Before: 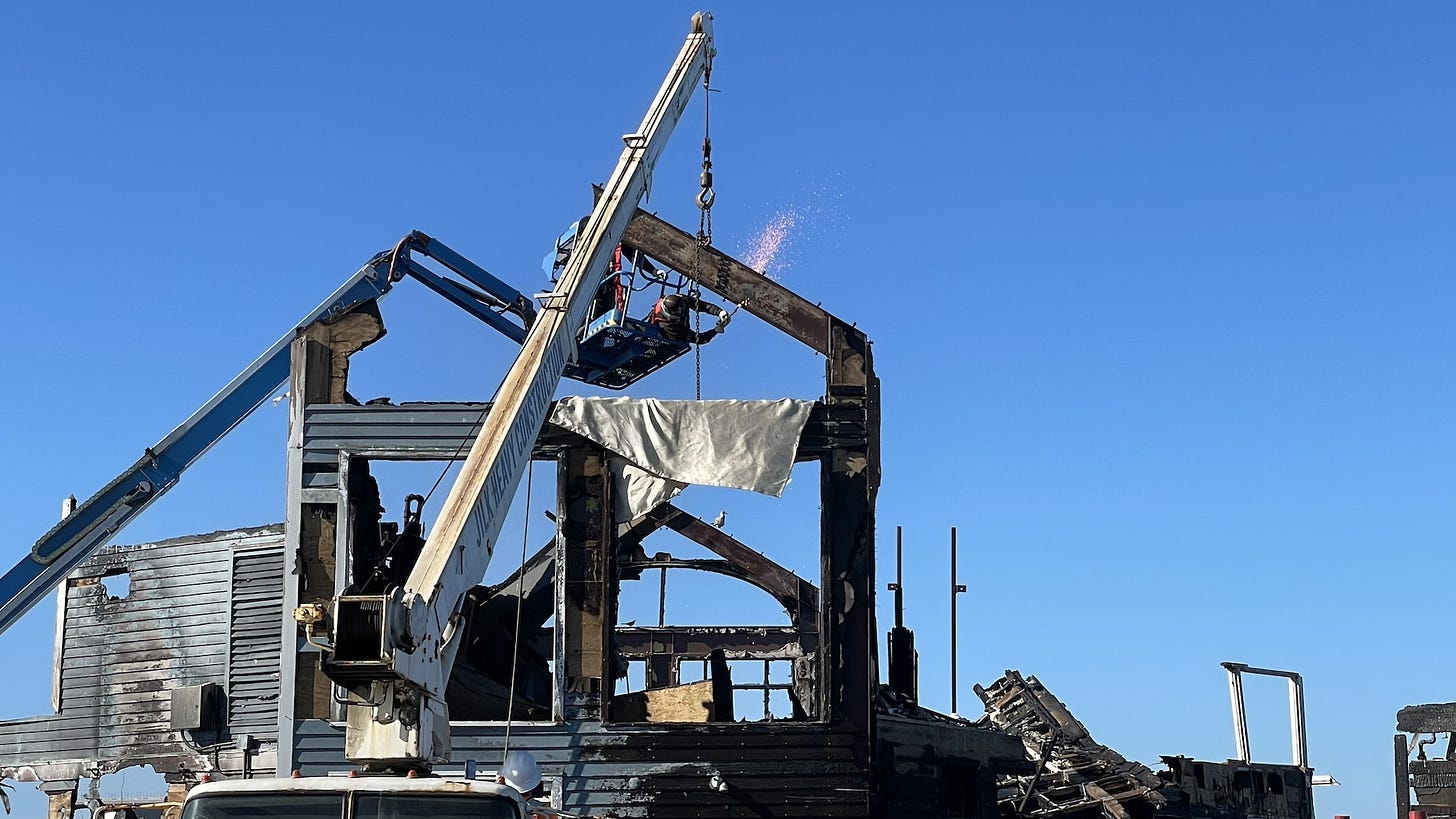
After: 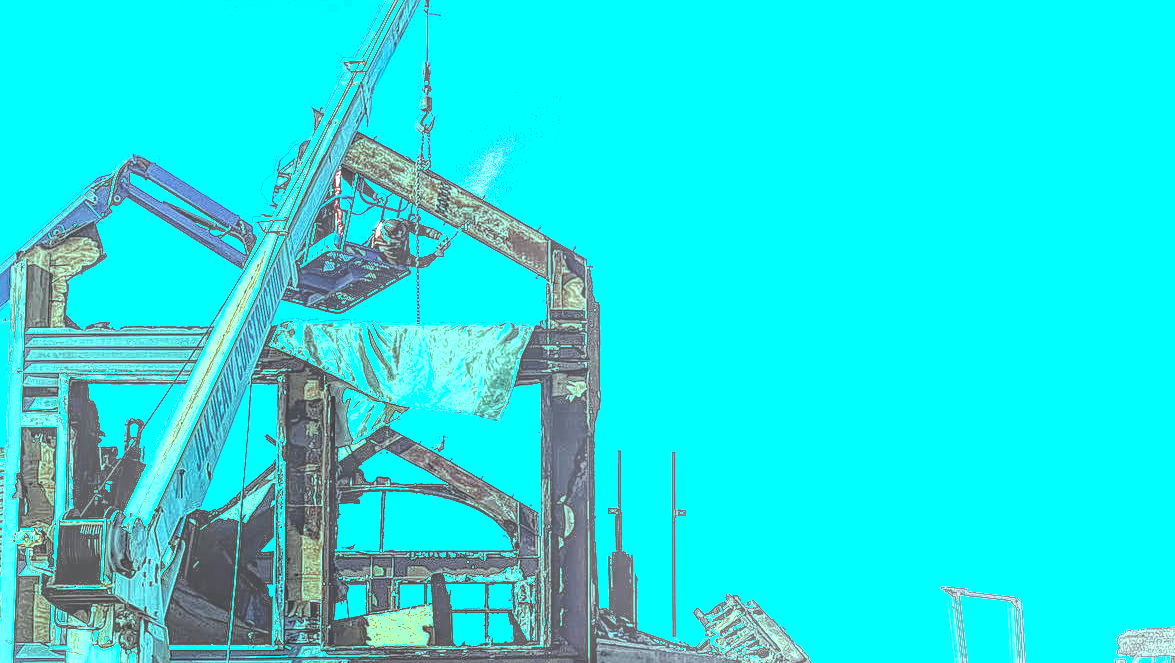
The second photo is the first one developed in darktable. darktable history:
exposure: black level correction 0, exposure 1.199 EV, compensate highlight preservation false
crop: left 19.284%, top 9.326%, right 0%, bottom 9.638%
color balance rgb: highlights gain › luminance 19.801%, highlights gain › chroma 13.04%, highlights gain › hue 173.9°, perceptual saturation grading › global saturation 0.368%, perceptual saturation grading › highlights -30.214%, perceptual saturation grading › shadows 20.19%, perceptual brilliance grading › global brilliance 15.171%, perceptual brilliance grading › shadows -34.693%
sharpen: on, module defaults
local contrast: highlights 20%, shadows 25%, detail 201%, midtone range 0.2
